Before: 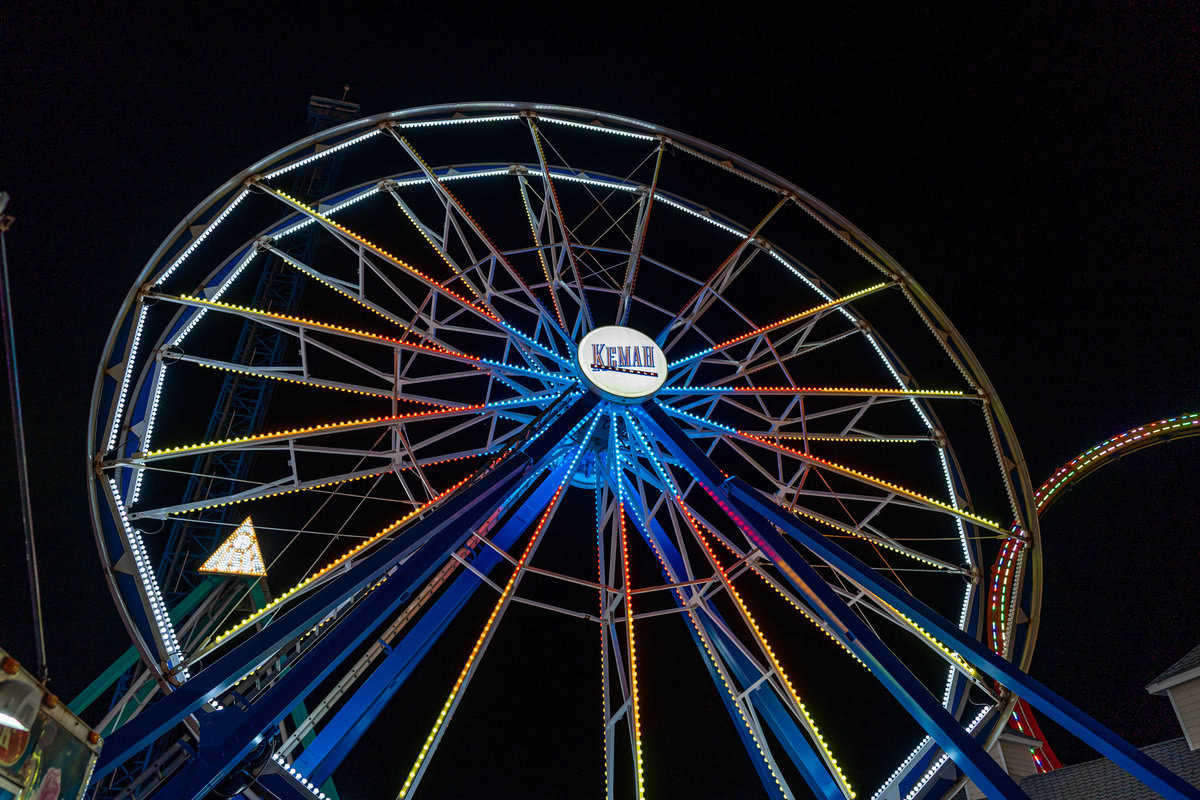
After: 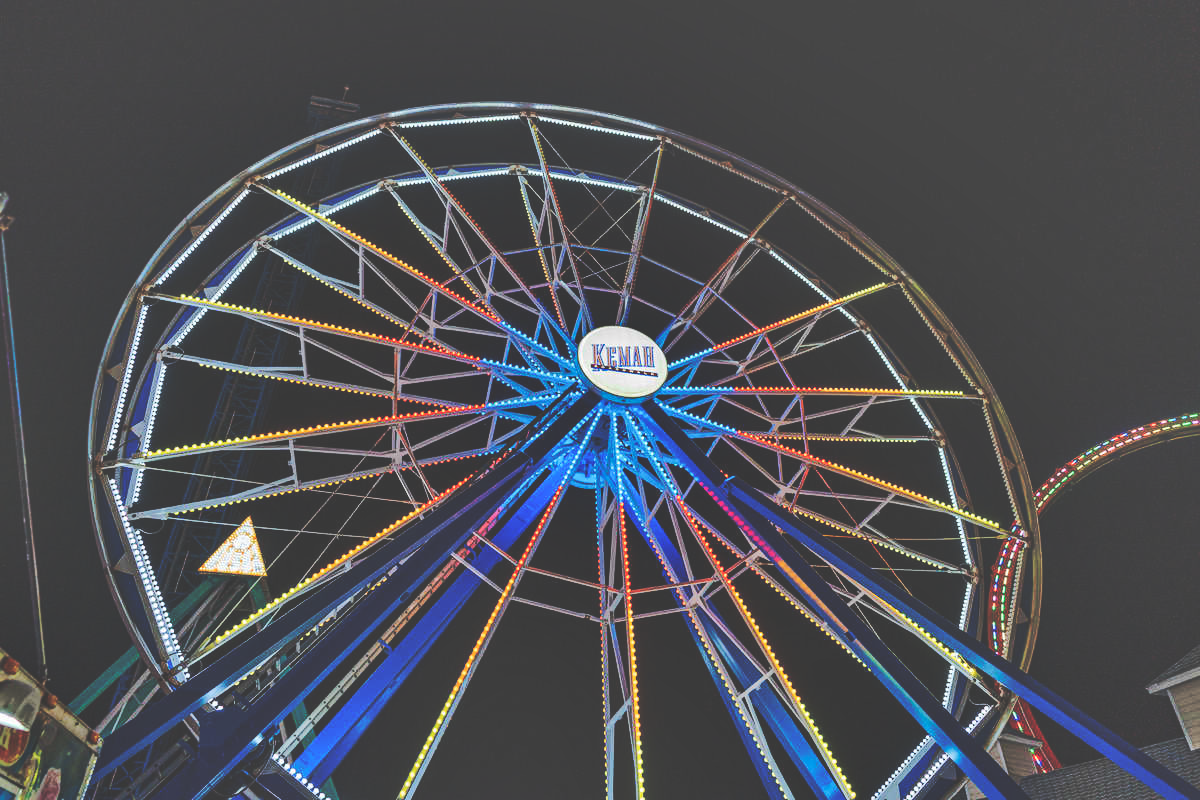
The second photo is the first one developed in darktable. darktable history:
shadows and highlights: shadows 60.8, soften with gaussian
haze removal: compatibility mode true, adaptive false
base curve: curves: ch0 [(0, 0.024) (0.055, 0.065) (0.121, 0.166) (0.236, 0.319) (0.693, 0.726) (1, 1)], preserve colors none
